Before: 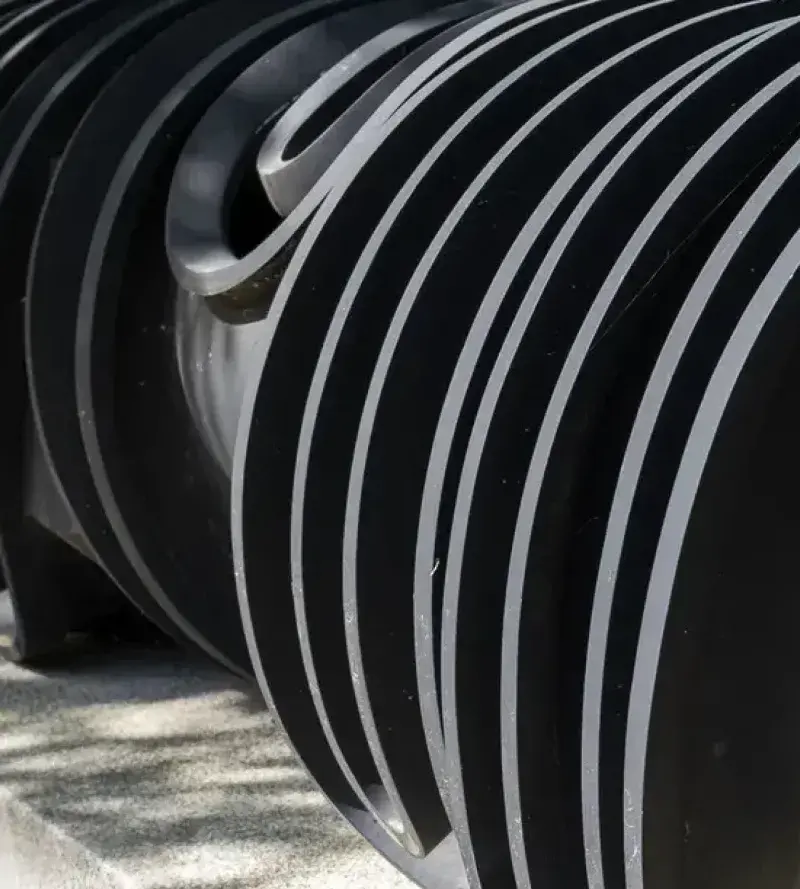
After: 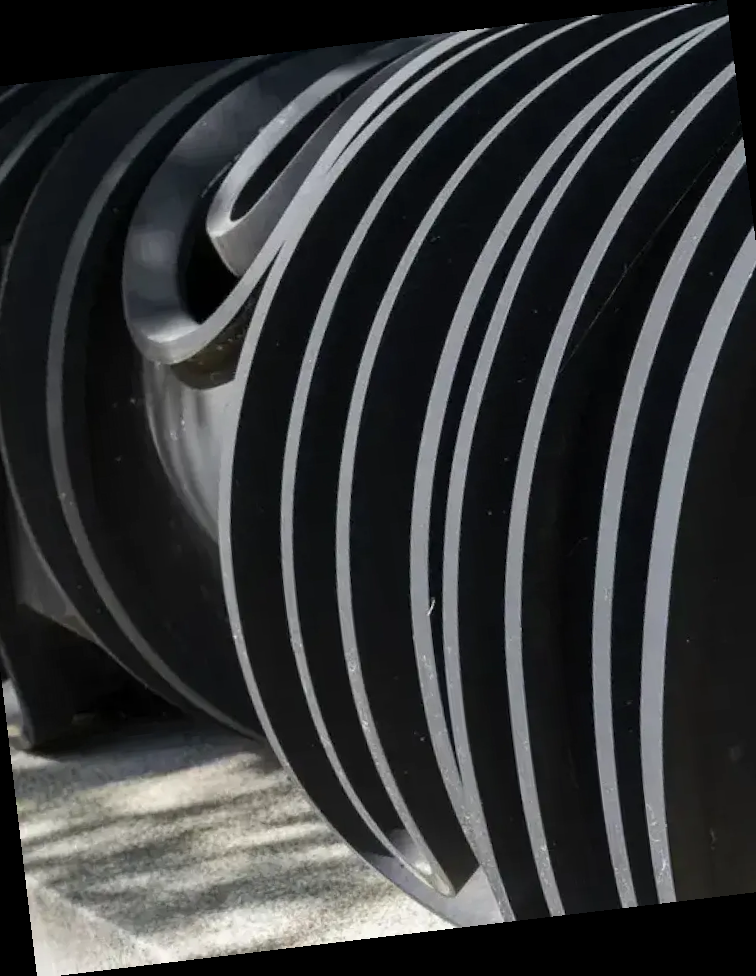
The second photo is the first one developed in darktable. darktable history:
rotate and perspective: rotation -6.83°, automatic cropping off
crop: left 7.598%, right 7.873%
exposure: exposure -0.064 EV, compensate highlight preservation false
